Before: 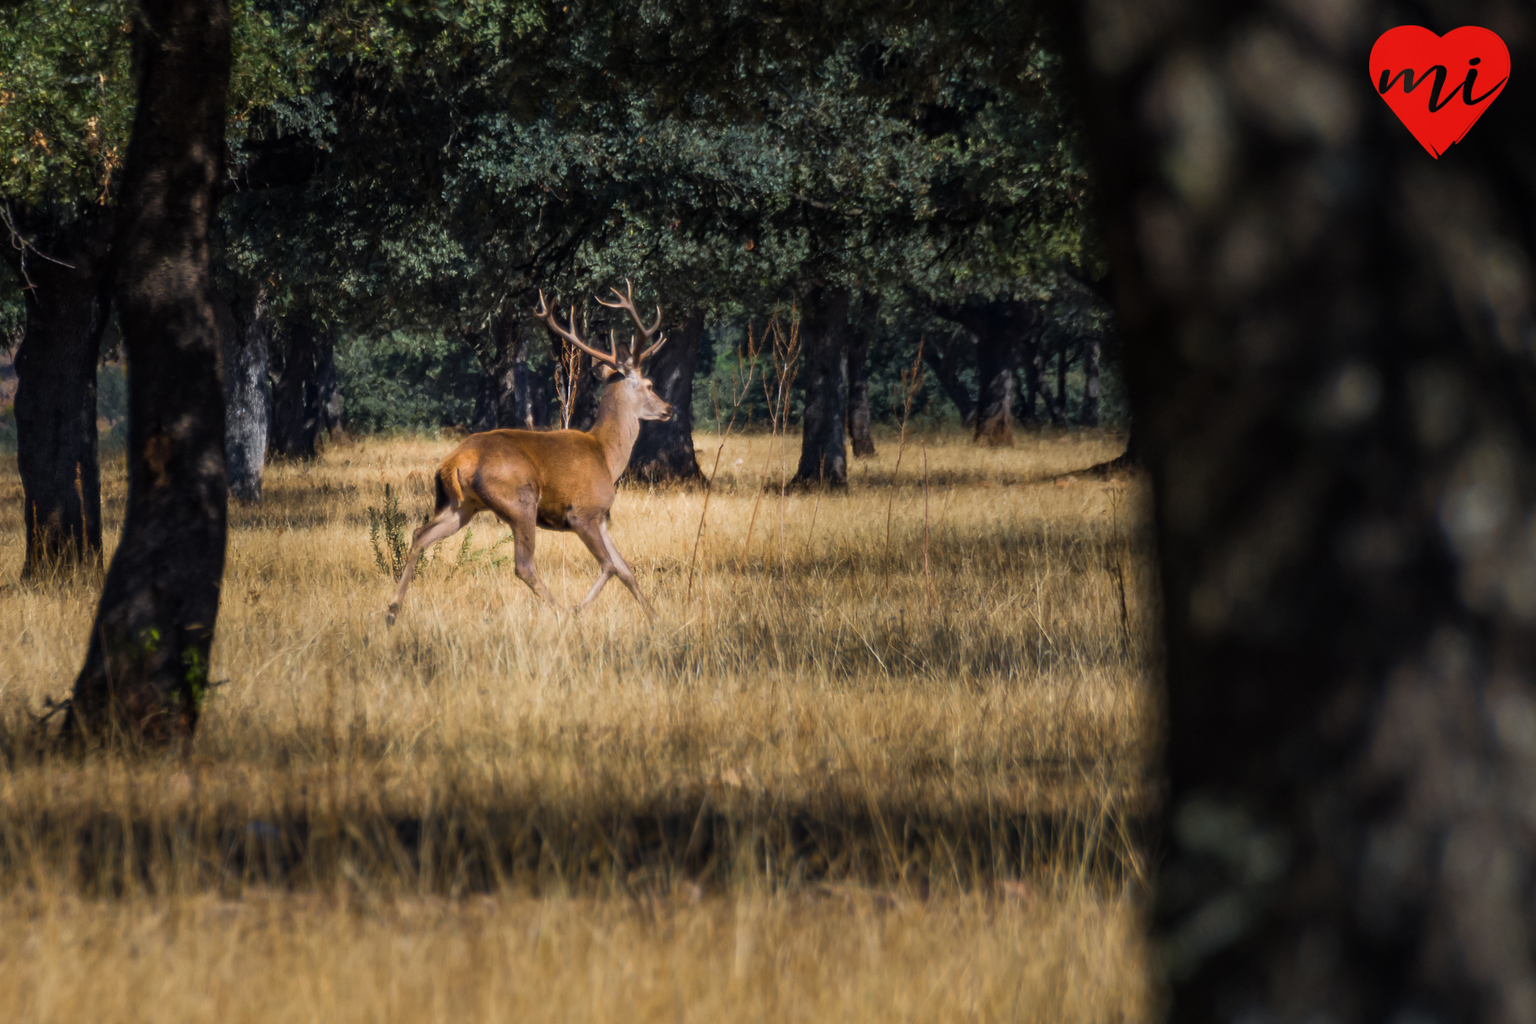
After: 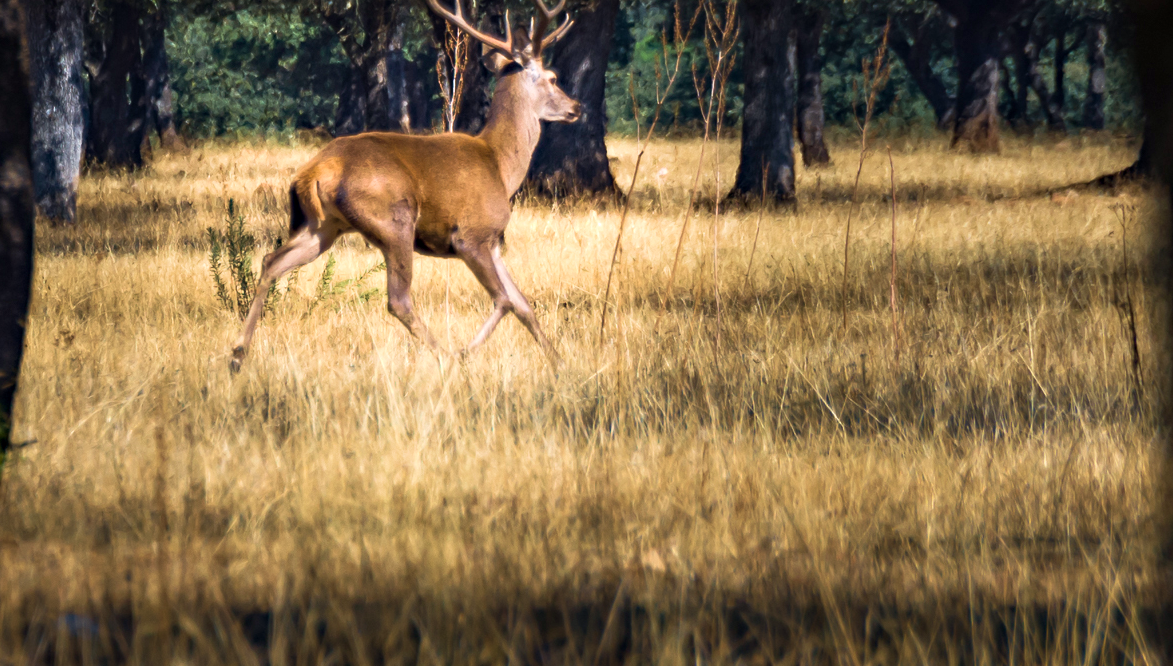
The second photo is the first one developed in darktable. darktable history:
color zones: curves: ch1 [(0, 0.469) (0.01, 0.469) (0.12, 0.446) (0.248, 0.469) (0.5, 0.5) (0.748, 0.5) (0.99, 0.469) (1, 0.469)]
crop: left 13.026%, top 31.423%, right 24.773%, bottom 15.592%
color balance rgb: perceptual saturation grading › global saturation 0.482%, global vibrance 9.957%
shadows and highlights: shadows 0.482, highlights 40.03, highlights color adjustment 53.44%
exposure: black level correction 0, exposure 0.5 EV, compensate exposure bias true, compensate highlight preservation false
haze removal: compatibility mode true, adaptive false
tone curve: curves: ch0 [(0, 0) (0.003, 0.003) (0.011, 0.011) (0.025, 0.025) (0.044, 0.044) (0.069, 0.069) (0.1, 0.099) (0.136, 0.135) (0.177, 0.176) (0.224, 0.223) (0.277, 0.275) (0.335, 0.333) (0.399, 0.396) (0.468, 0.465) (0.543, 0.545) (0.623, 0.625) (0.709, 0.71) (0.801, 0.801) (0.898, 0.898) (1, 1)], preserve colors none
velvia: strength 29.48%
